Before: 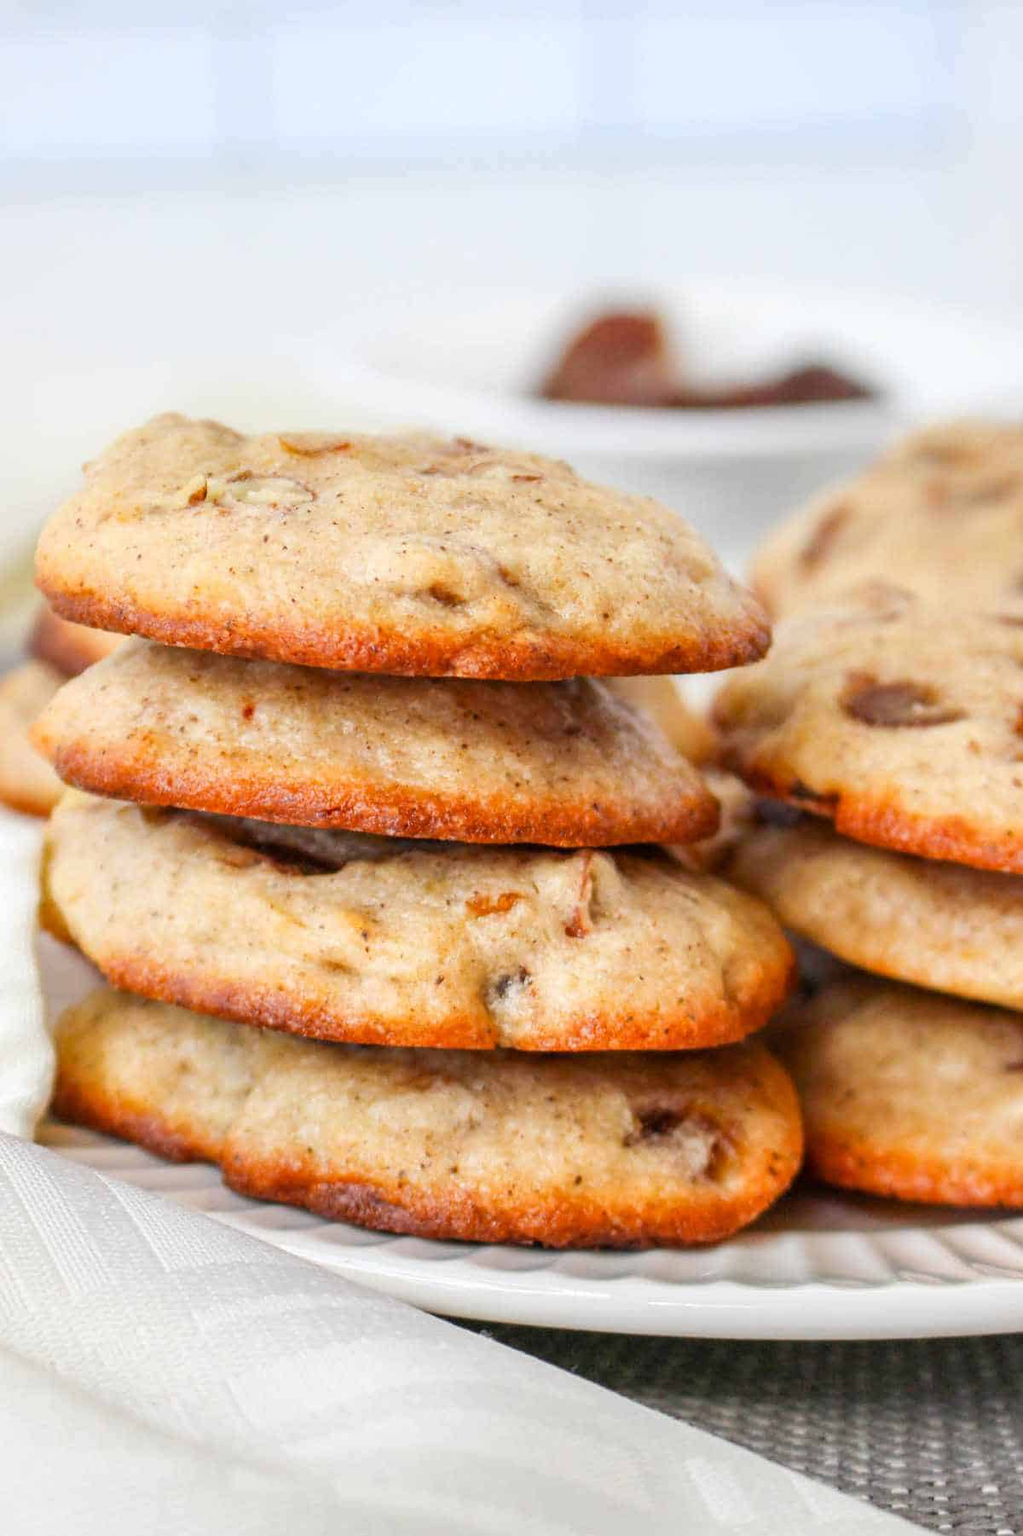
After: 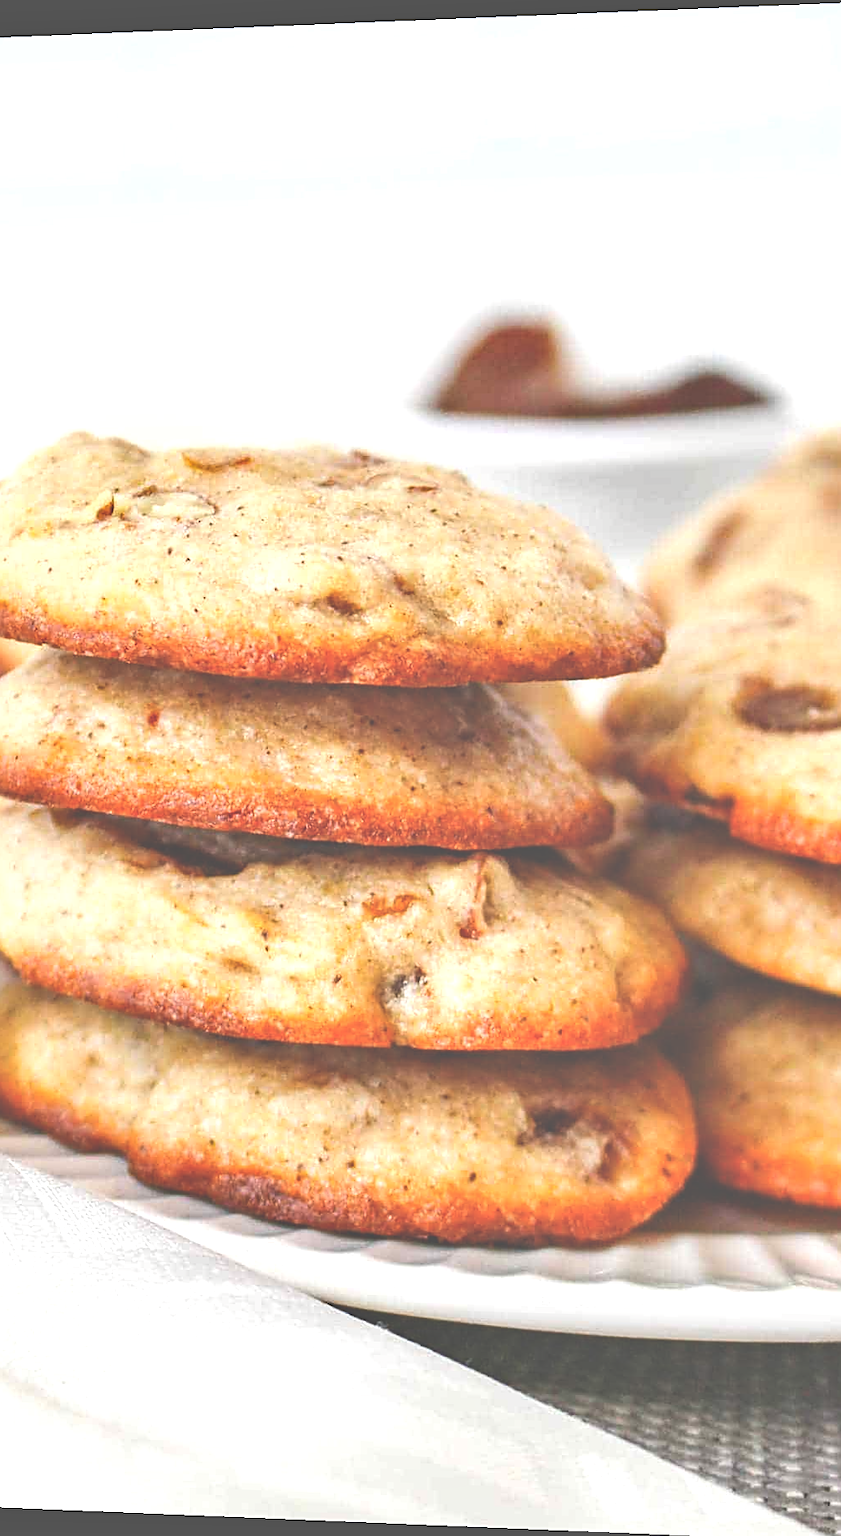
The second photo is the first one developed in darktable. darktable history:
sharpen: on, module defaults
exposure: black level correction -0.071, exposure 0.5 EV, compensate highlight preservation false
haze removal: strength 0.4, distance 0.22, compatibility mode true, adaptive false
shadows and highlights: shadows 37.27, highlights -28.18, soften with gaussian
crop: left 8.026%, right 7.374%
rotate and perspective: lens shift (horizontal) -0.055, automatic cropping off
